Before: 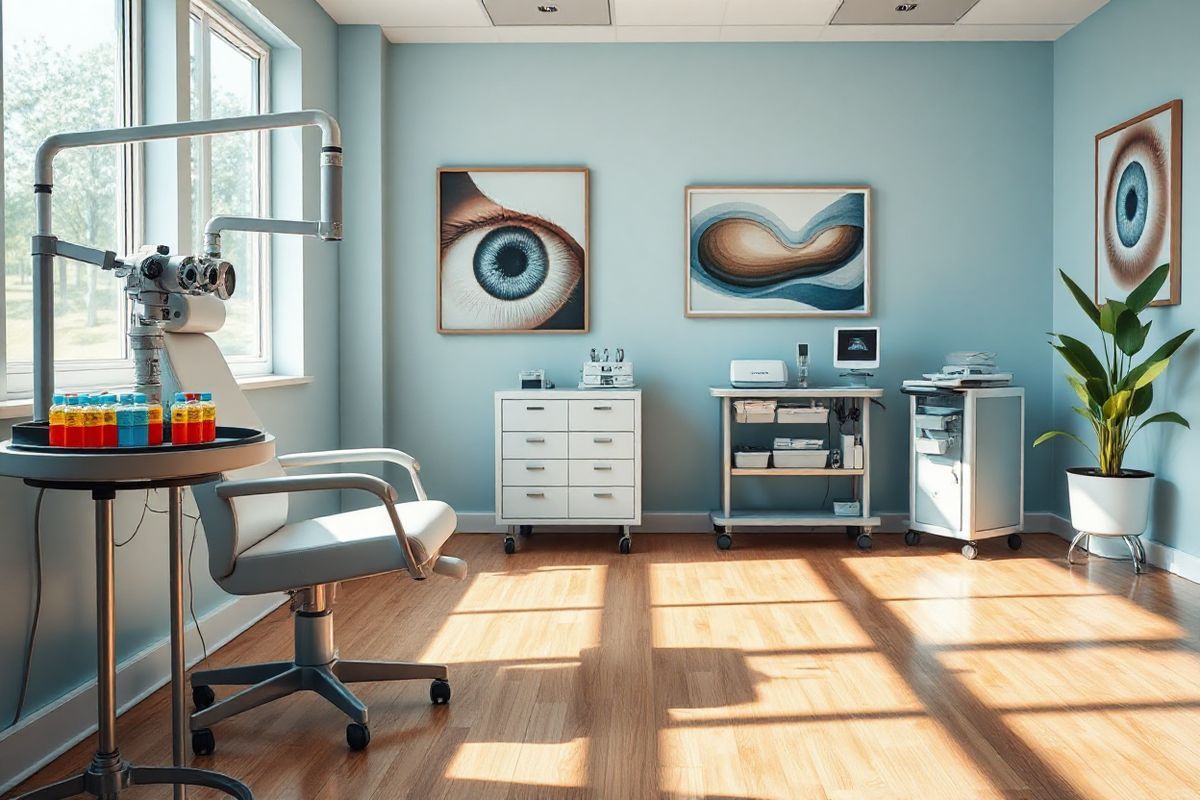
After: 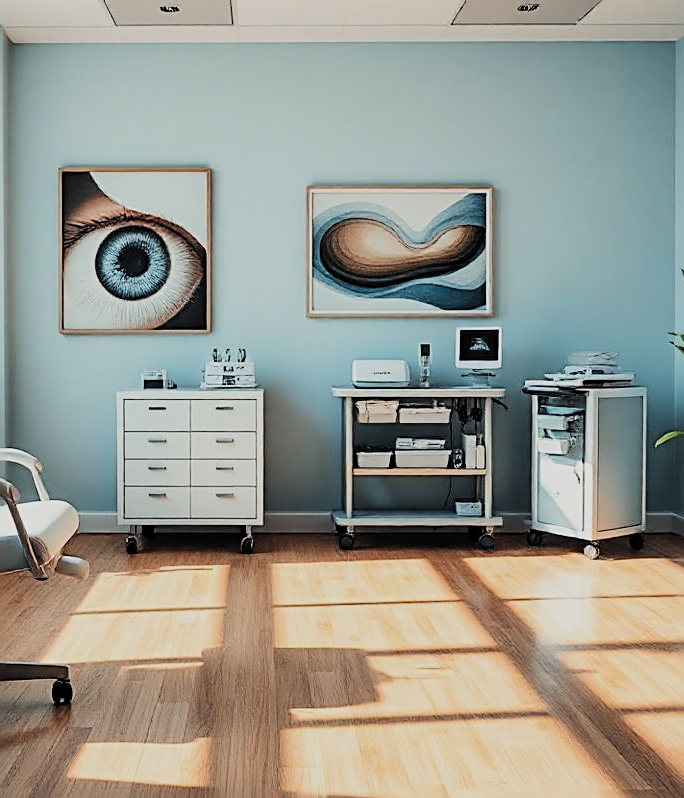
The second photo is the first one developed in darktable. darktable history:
filmic rgb: black relative exposure -5.11 EV, white relative exposure 3.95 EV, hardness 2.9, contrast 1.298, highlights saturation mix -29.34%, preserve chrominance max RGB, color science v6 (2022), contrast in shadows safe, contrast in highlights safe
crop: left 31.558%, top 0.007%, right 11.421%
sharpen: radius 2.539, amount 0.639
